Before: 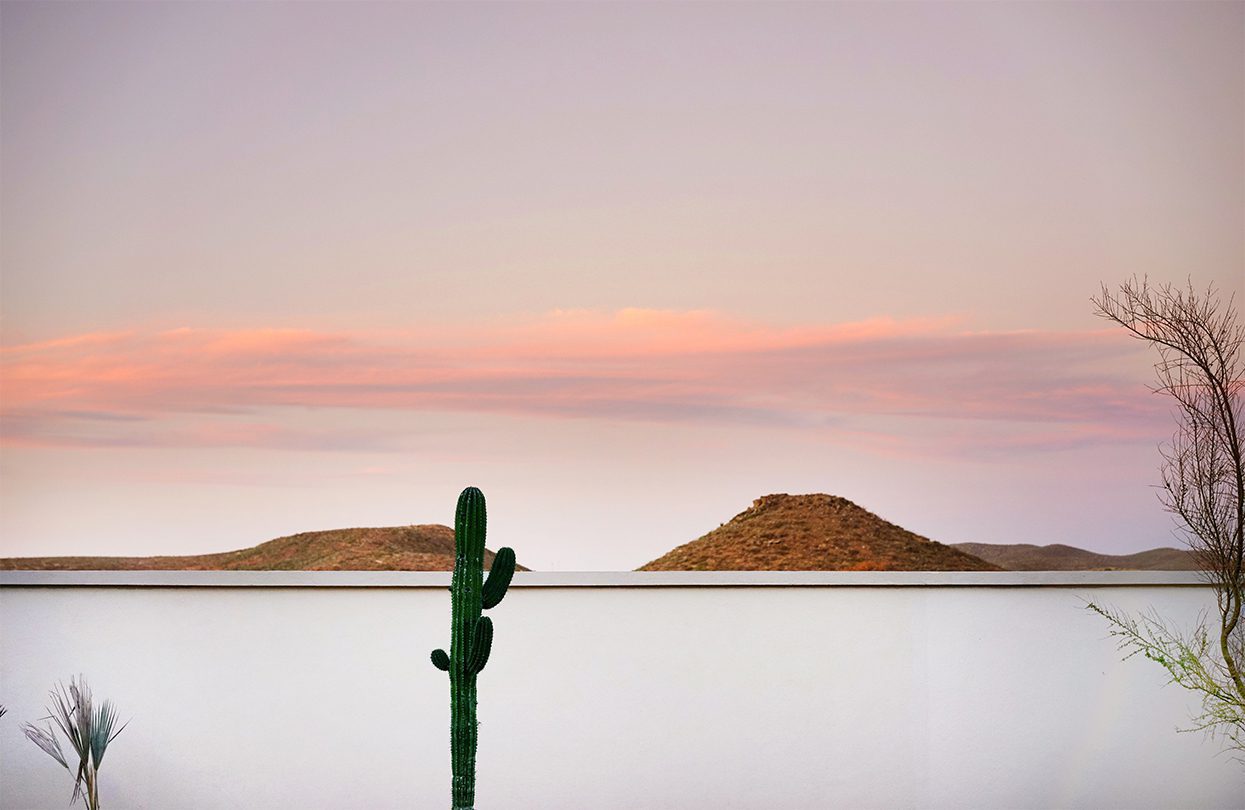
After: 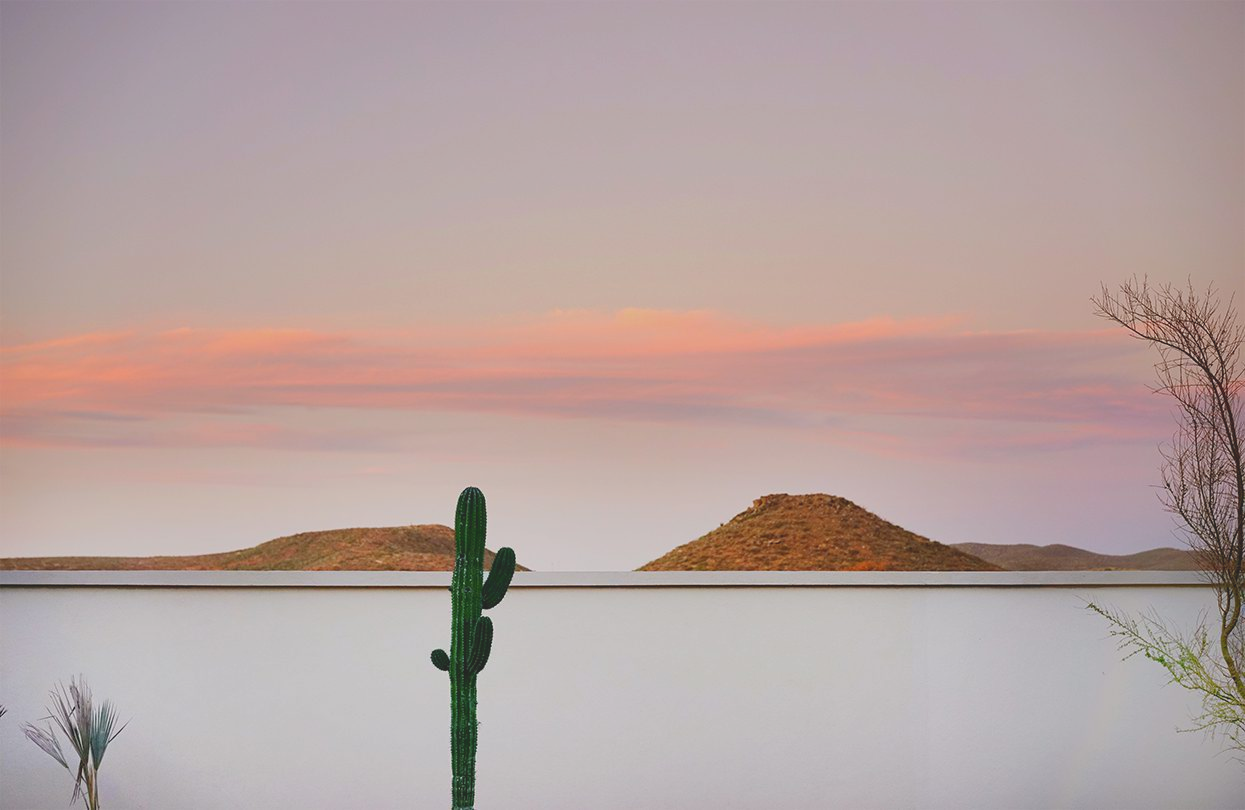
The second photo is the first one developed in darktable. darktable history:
contrast brightness saturation: contrast -0.274
